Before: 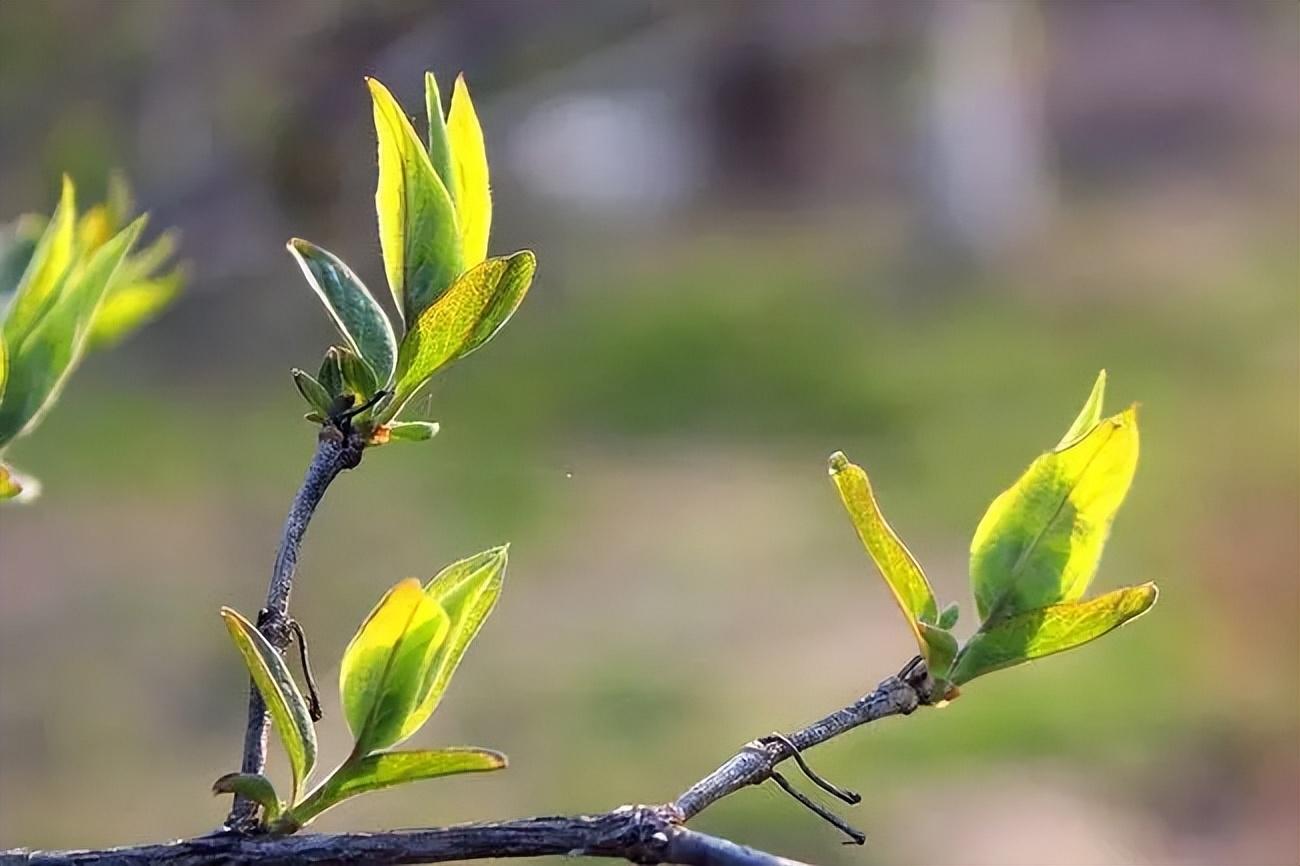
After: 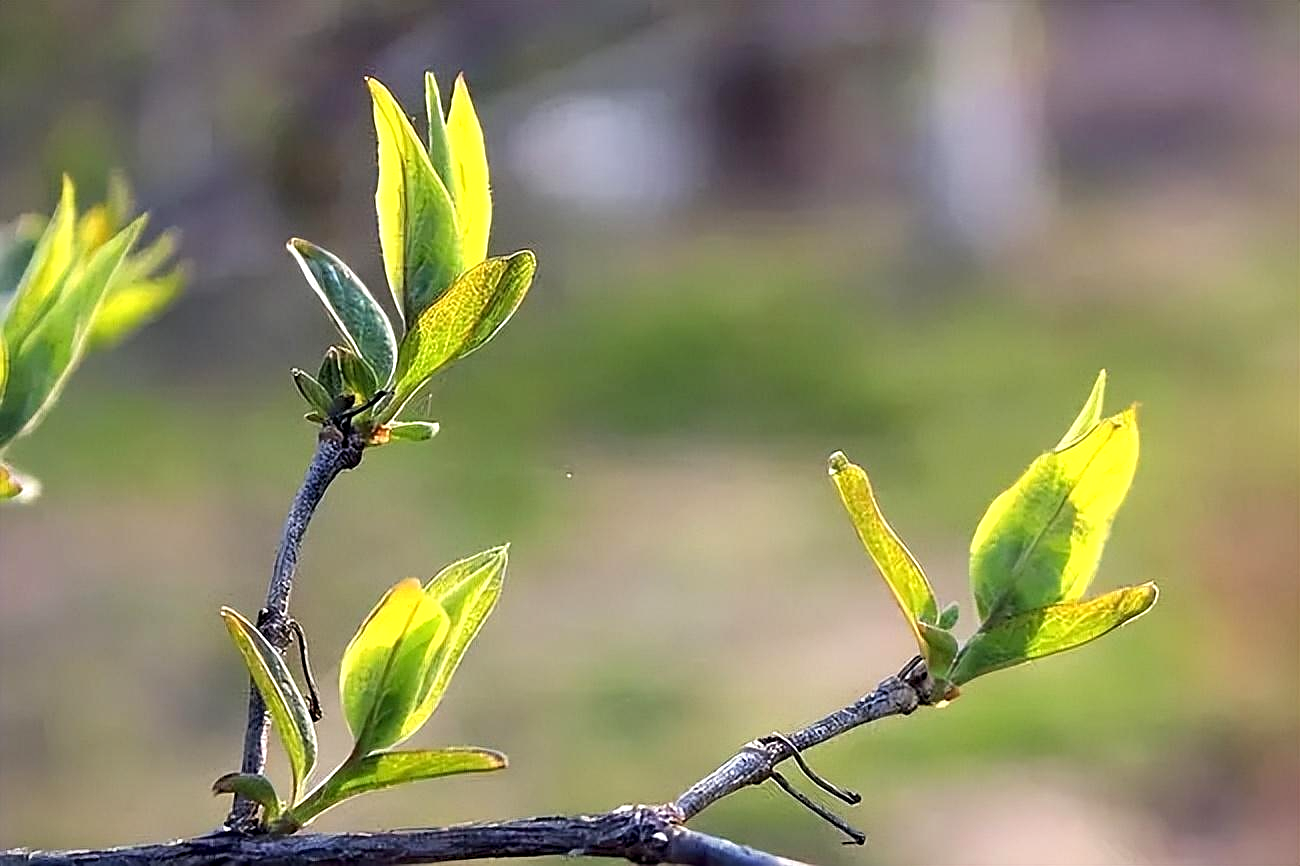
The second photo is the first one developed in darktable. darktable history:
velvia: strength 6.63%
sharpen: on, module defaults
vignetting: fall-off start 100.19%, fall-off radius 70.93%, brightness -0.311, saturation -0.059, width/height ratio 1.172
local contrast: highlights 101%, shadows 102%, detail 119%, midtone range 0.2
exposure: black level correction 0.001, exposure 0.191 EV, compensate highlight preservation false
